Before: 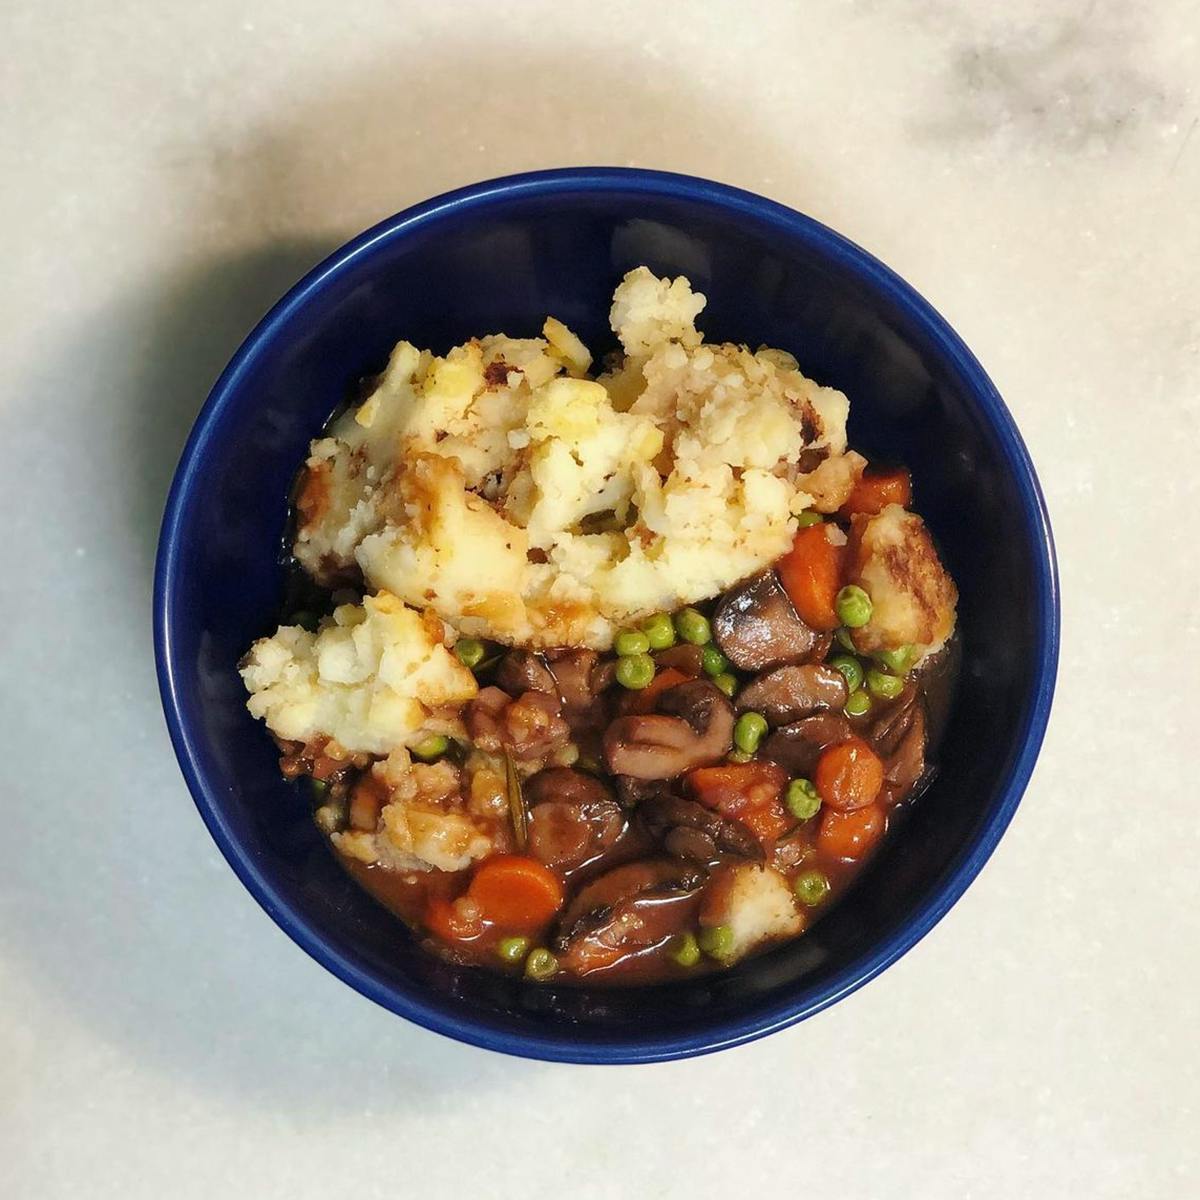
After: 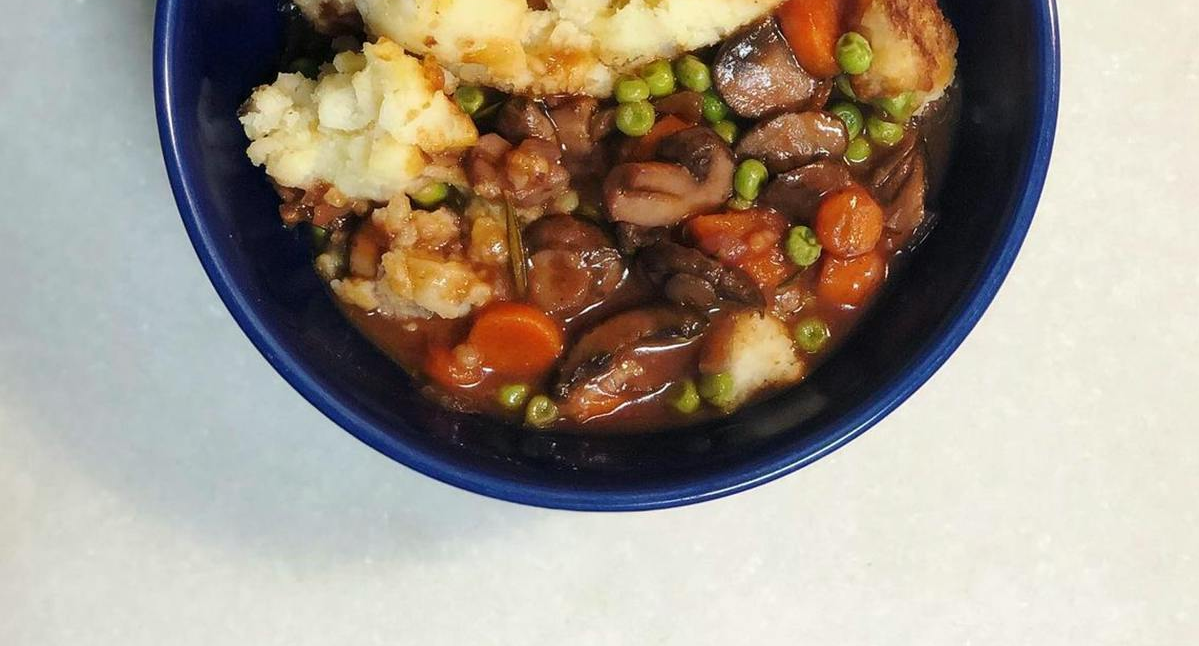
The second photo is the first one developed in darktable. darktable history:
crop and rotate: top 46.126%, right 0.012%
